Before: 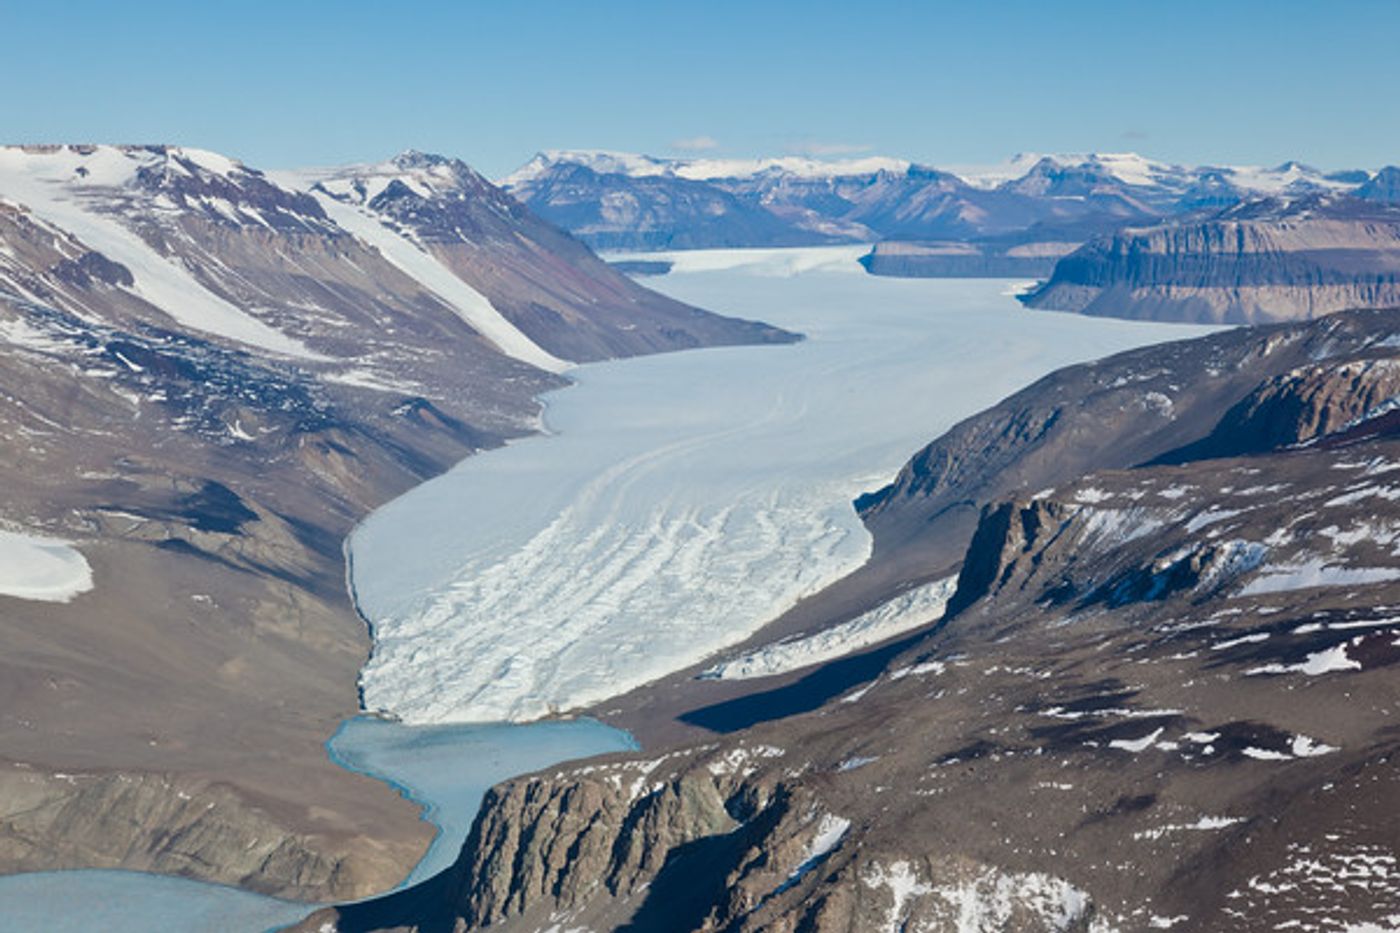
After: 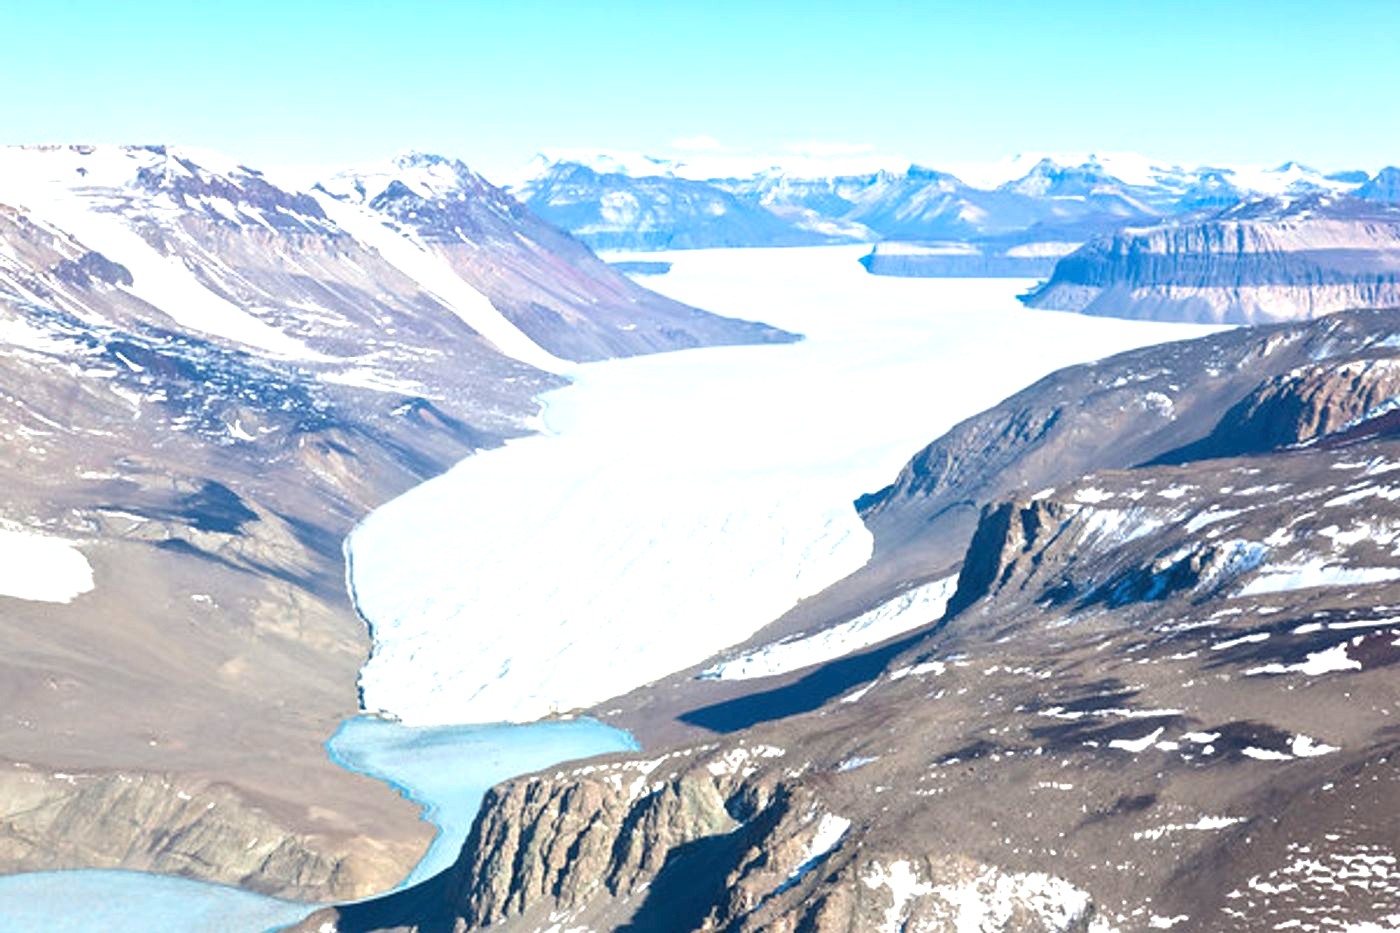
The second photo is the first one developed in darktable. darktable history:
exposure: black level correction 0, exposure 1.325 EV, compensate highlight preservation false
